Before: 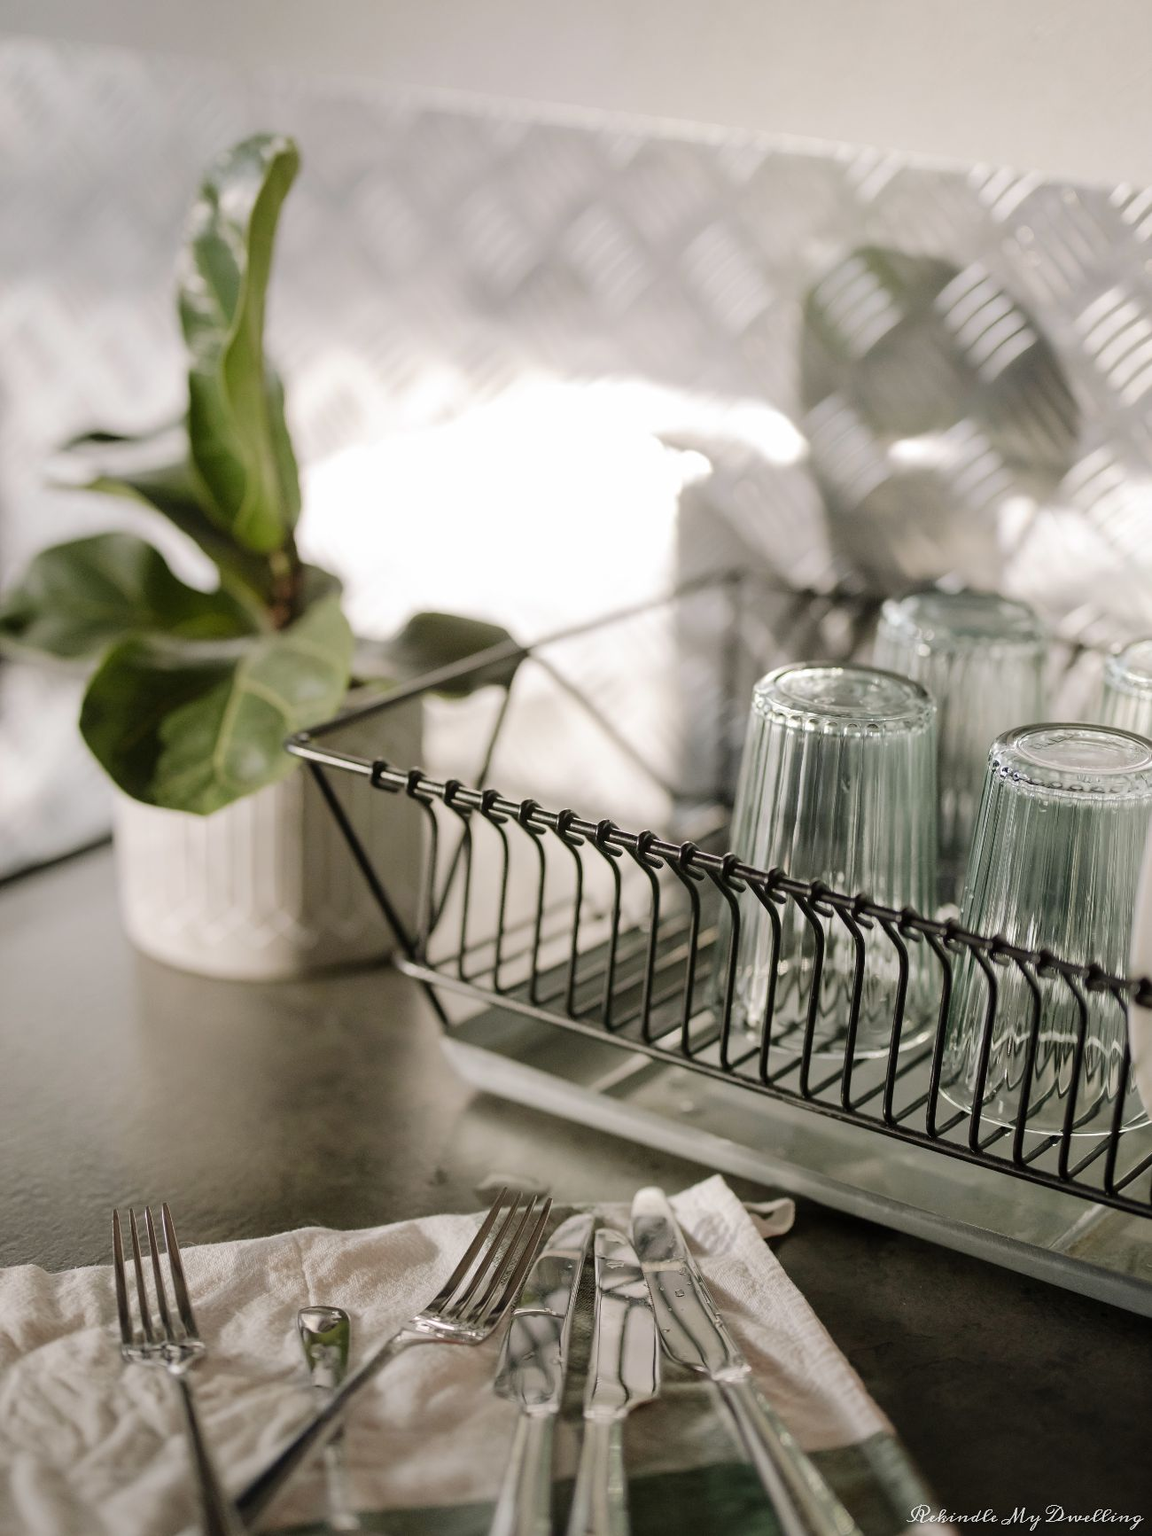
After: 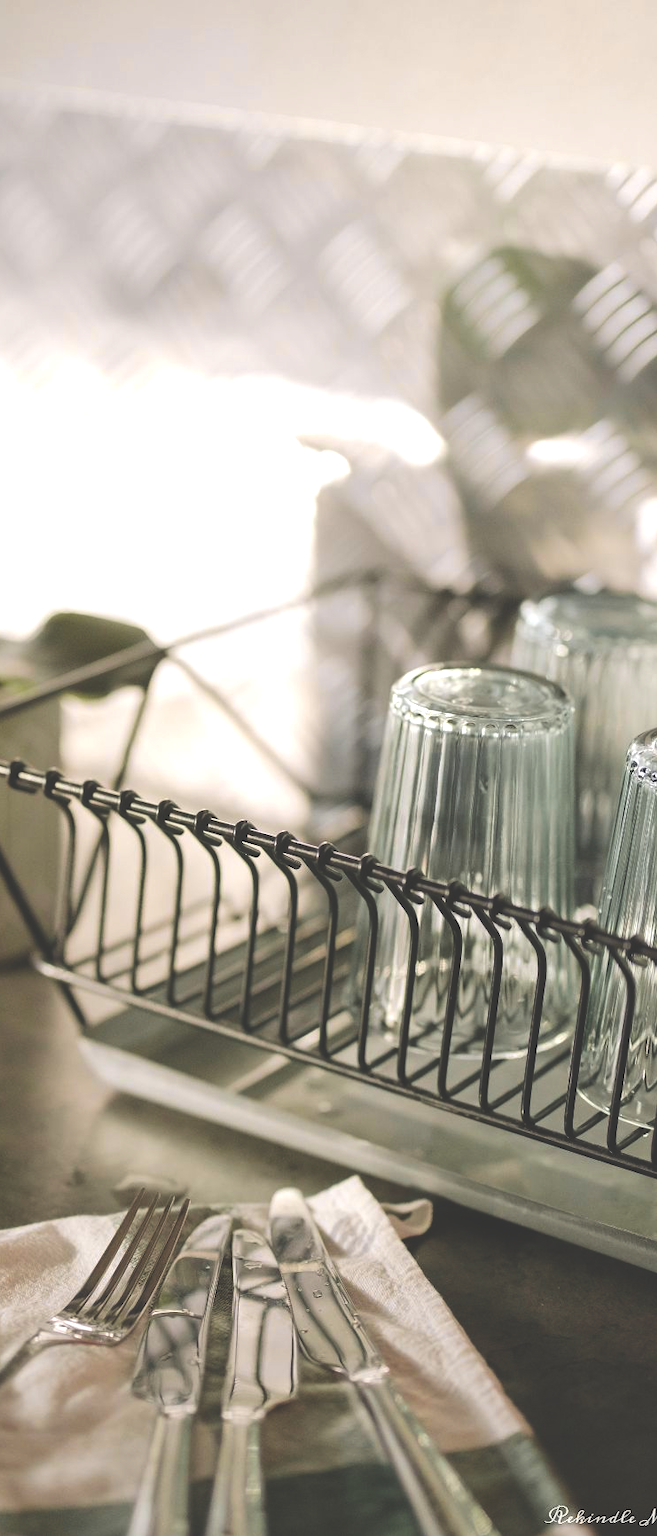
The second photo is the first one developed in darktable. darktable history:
levels: levels [0.062, 0.494, 0.925]
crop: left 31.498%, top 0.018%, right 11.473%
color zones: curves: ch0 [(0.224, 0.526) (0.75, 0.5)]; ch1 [(0.055, 0.526) (0.224, 0.761) (0.377, 0.526) (0.75, 0.5)]
exposure: black level correction -0.041, exposure 0.065 EV, compensate highlight preservation false
